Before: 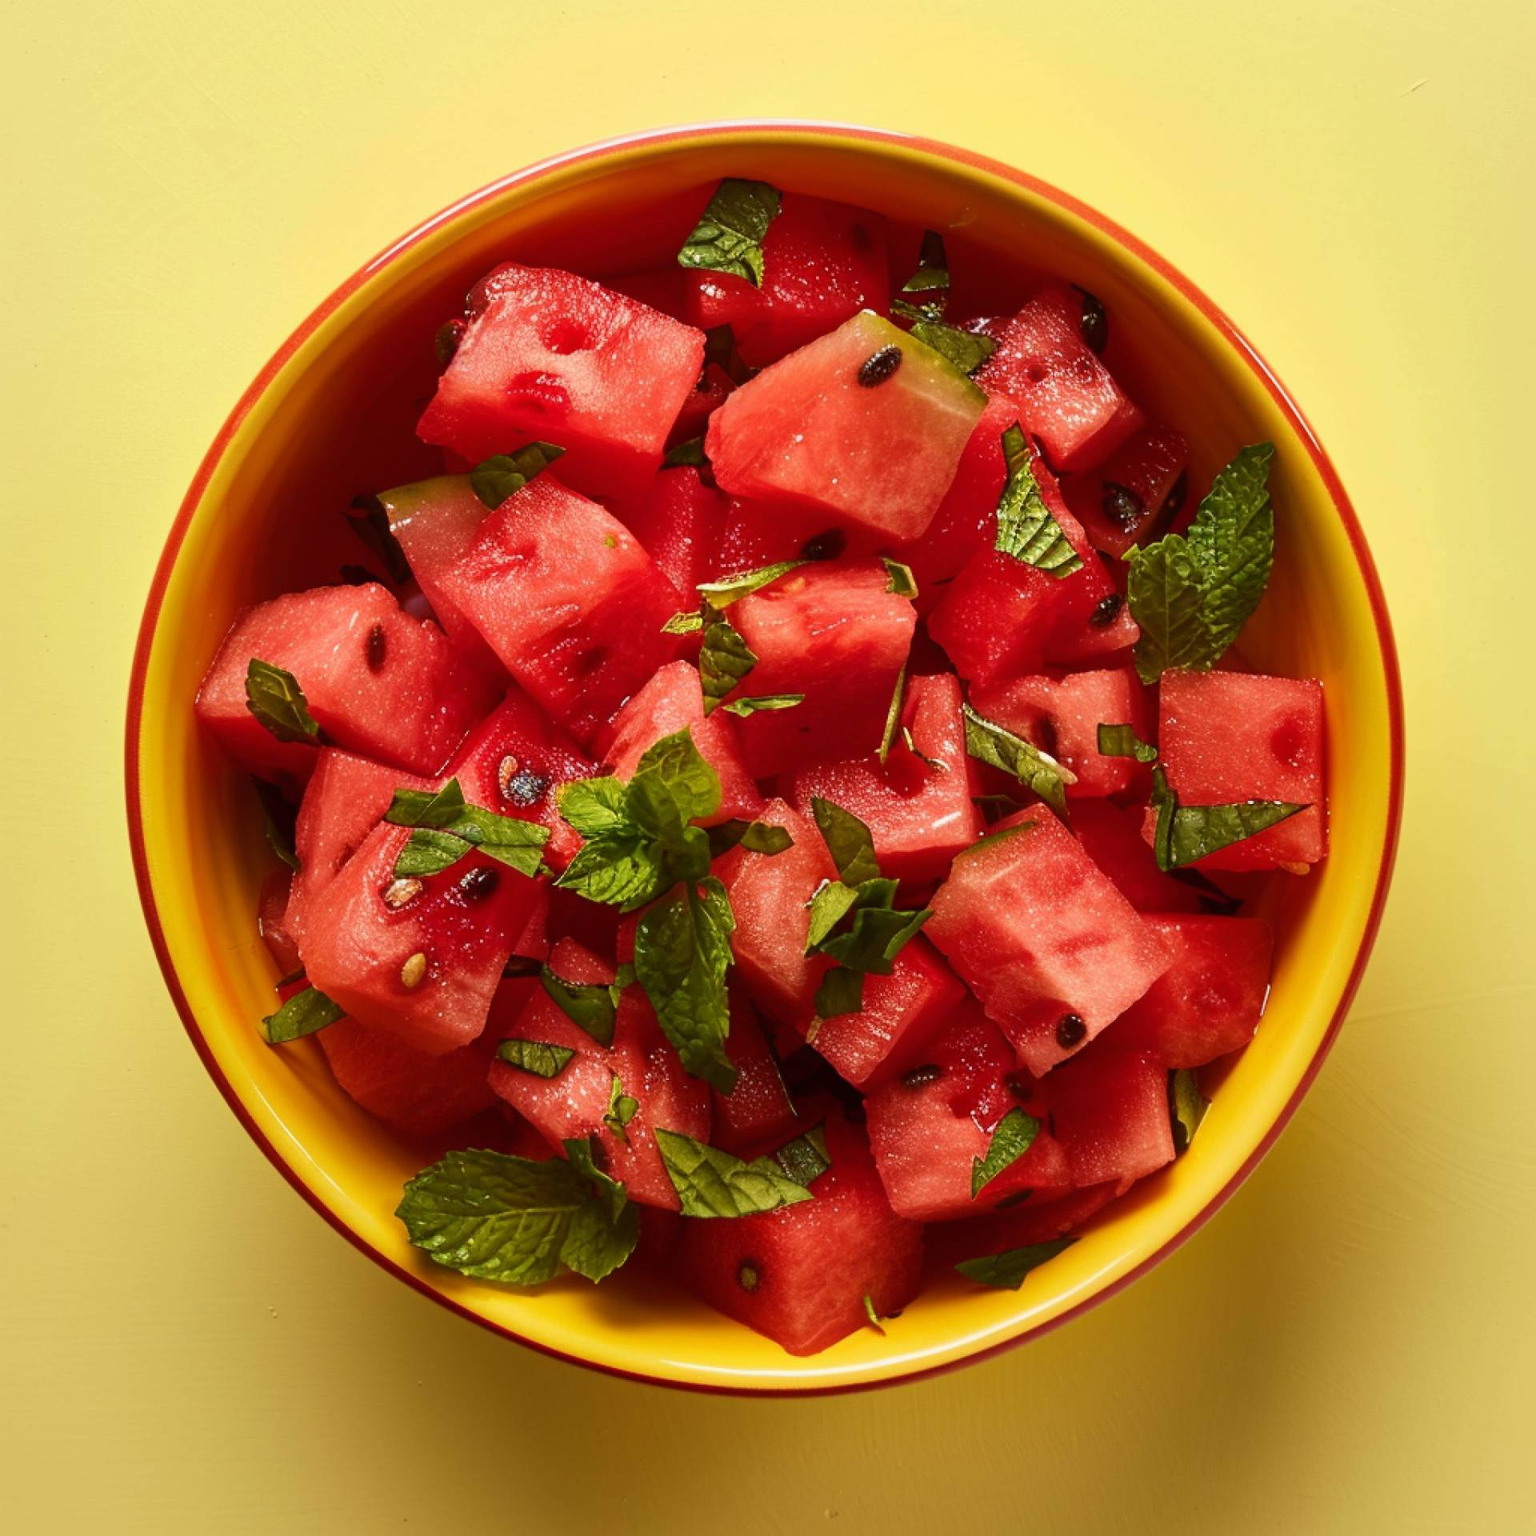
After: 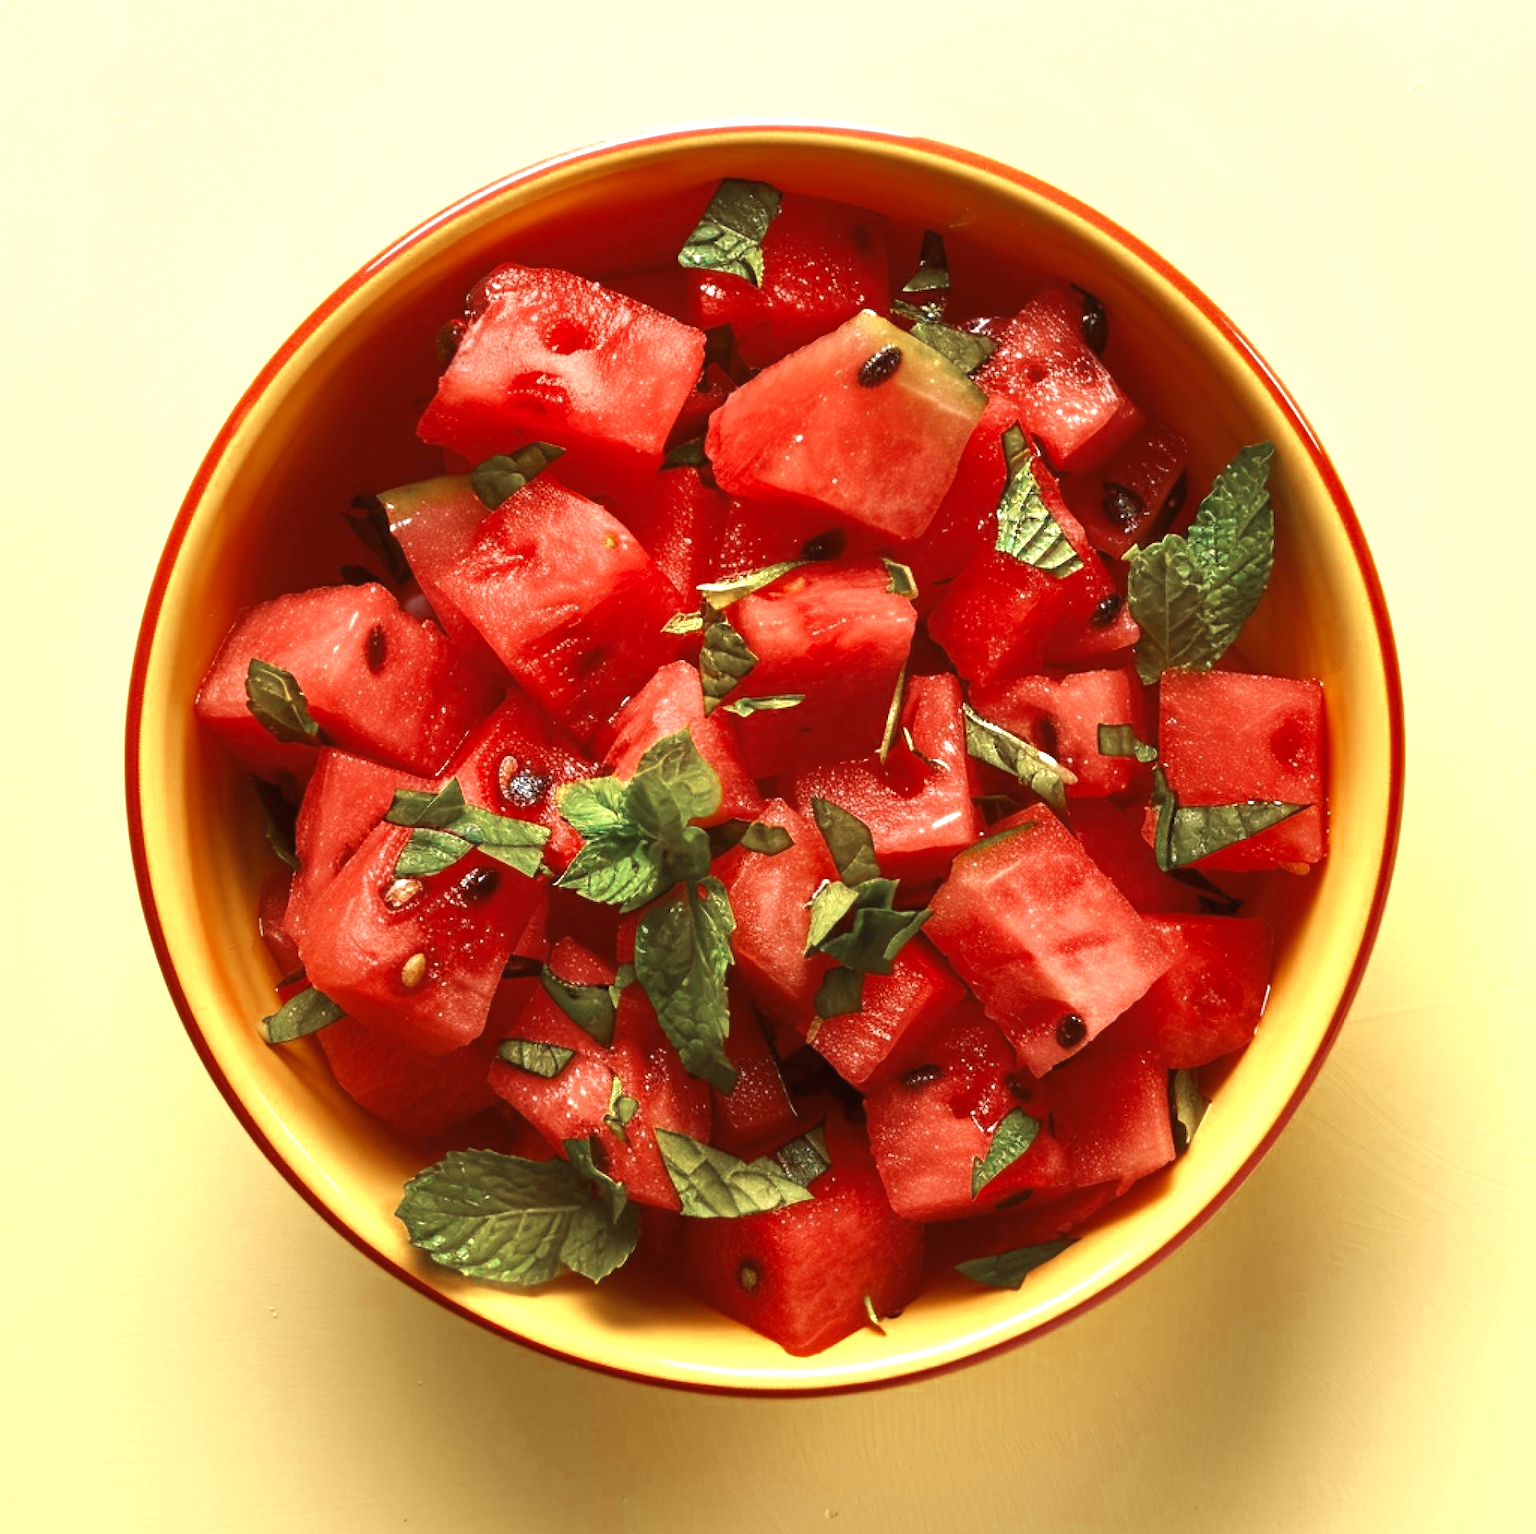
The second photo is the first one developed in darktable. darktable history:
crop: bottom 0.071%
exposure: black level correction 0, exposure 0.95 EV, compensate exposure bias true, compensate highlight preservation false
color balance rgb: linear chroma grading › global chroma -0.67%, saturation formula JzAzBz (2021)
color zones: curves: ch0 [(0, 0.5) (0.125, 0.4) (0.25, 0.5) (0.375, 0.4) (0.5, 0.4) (0.625, 0.35) (0.75, 0.35) (0.875, 0.5)]; ch1 [(0, 0.35) (0.125, 0.45) (0.25, 0.35) (0.375, 0.35) (0.5, 0.35) (0.625, 0.35) (0.75, 0.45) (0.875, 0.35)]; ch2 [(0, 0.6) (0.125, 0.5) (0.25, 0.5) (0.375, 0.6) (0.5, 0.6) (0.625, 0.5) (0.75, 0.5) (0.875, 0.5)]
